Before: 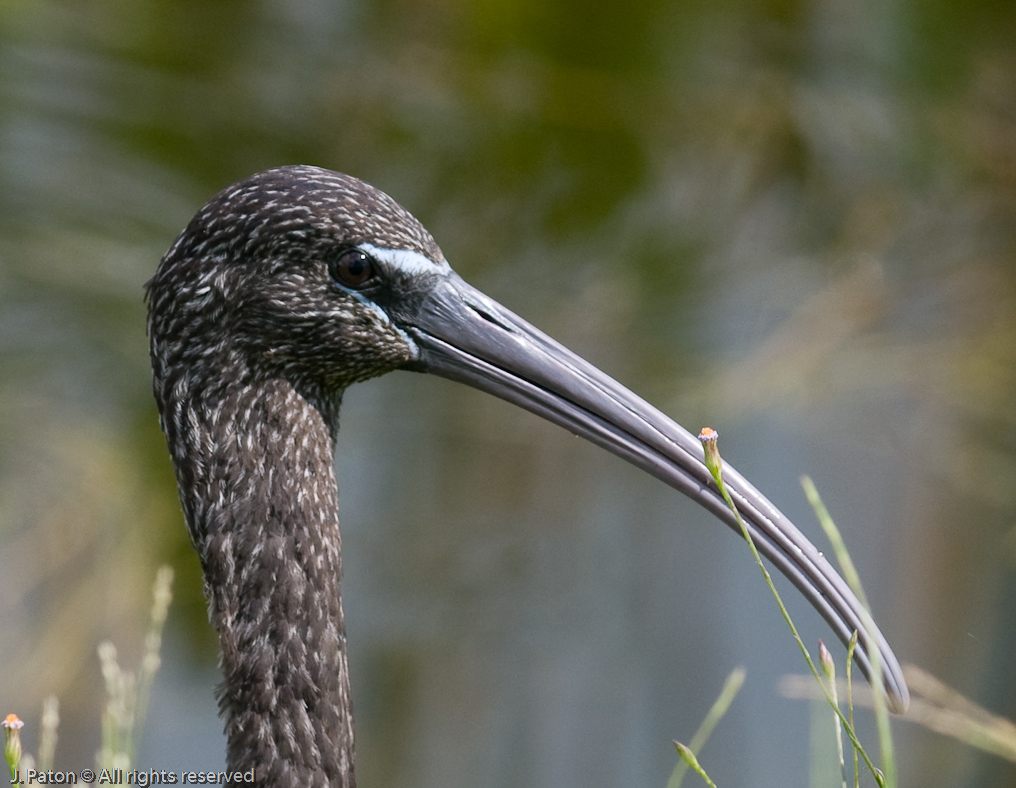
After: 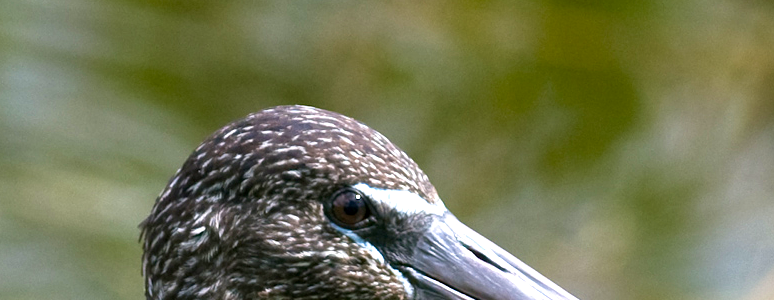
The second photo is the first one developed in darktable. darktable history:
velvia: on, module defaults
color balance: mode lift, gamma, gain (sRGB)
crop: left 0.579%, top 7.627%, right 23.167%, bottom 54.275%
exposure: black level correction 0.001, exposure 1 EV, compensate highlight preservation false
